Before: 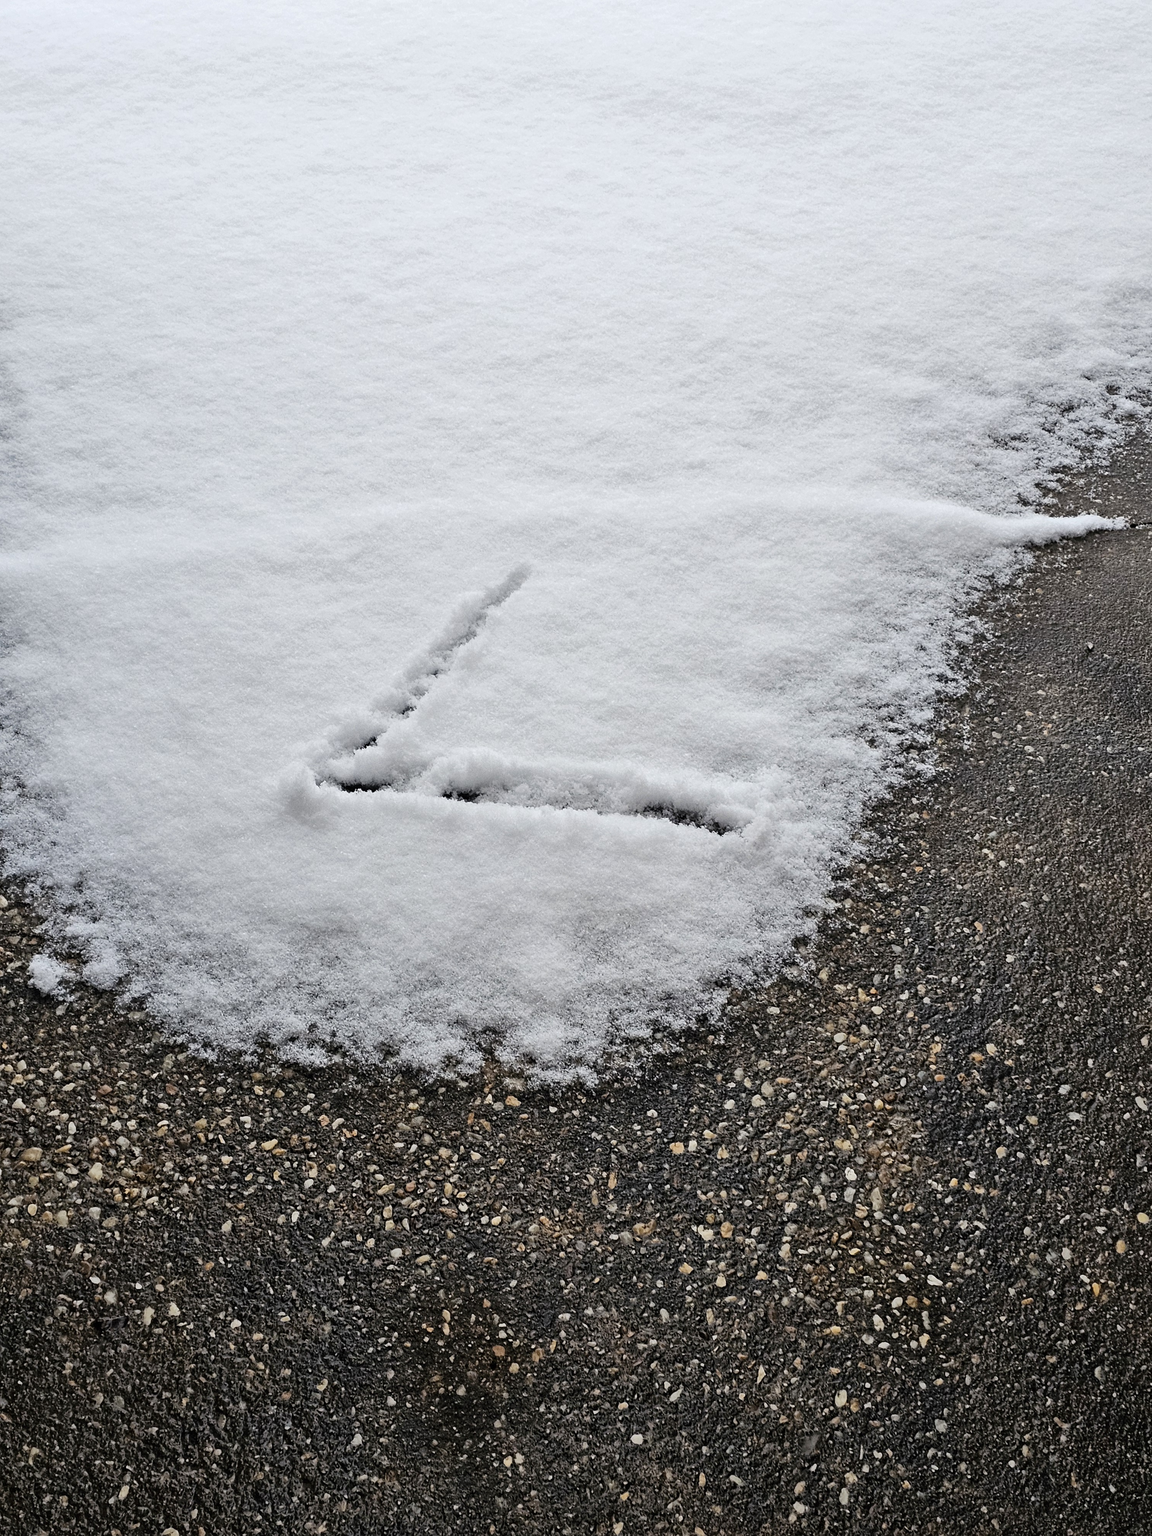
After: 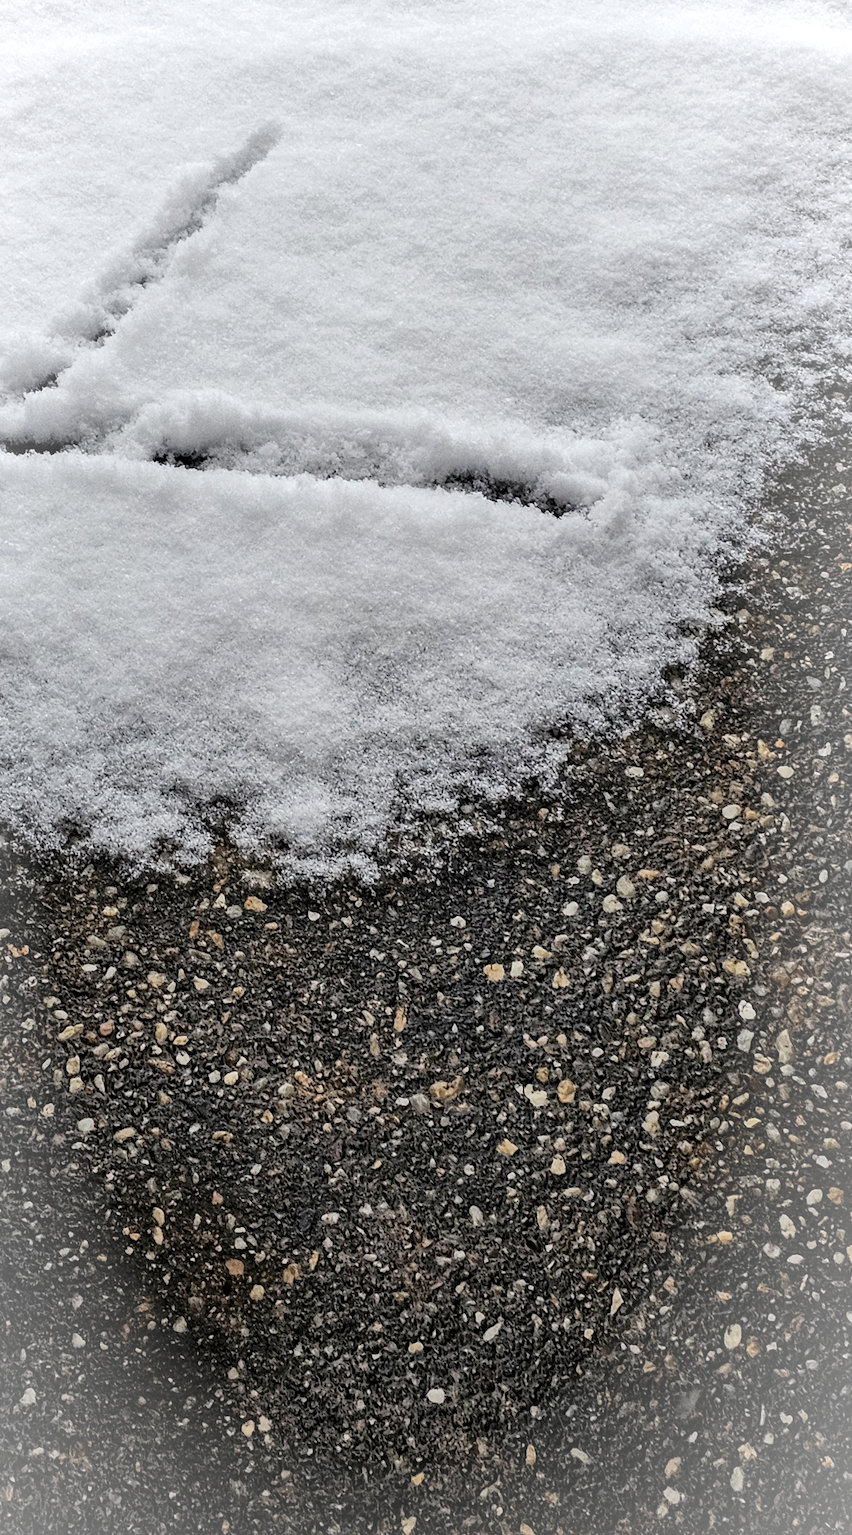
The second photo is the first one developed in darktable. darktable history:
local contrast: on, module defaults
vignetting: fall-off start 81.74%, fall-off radius 61.65%, brightness 0.284, saturation 0, center (-0.075, 0.073), automatic ratio true, width/height ratio 1.422
crop and rotate: left 29.352%, top 31.275%, right 19.808%
